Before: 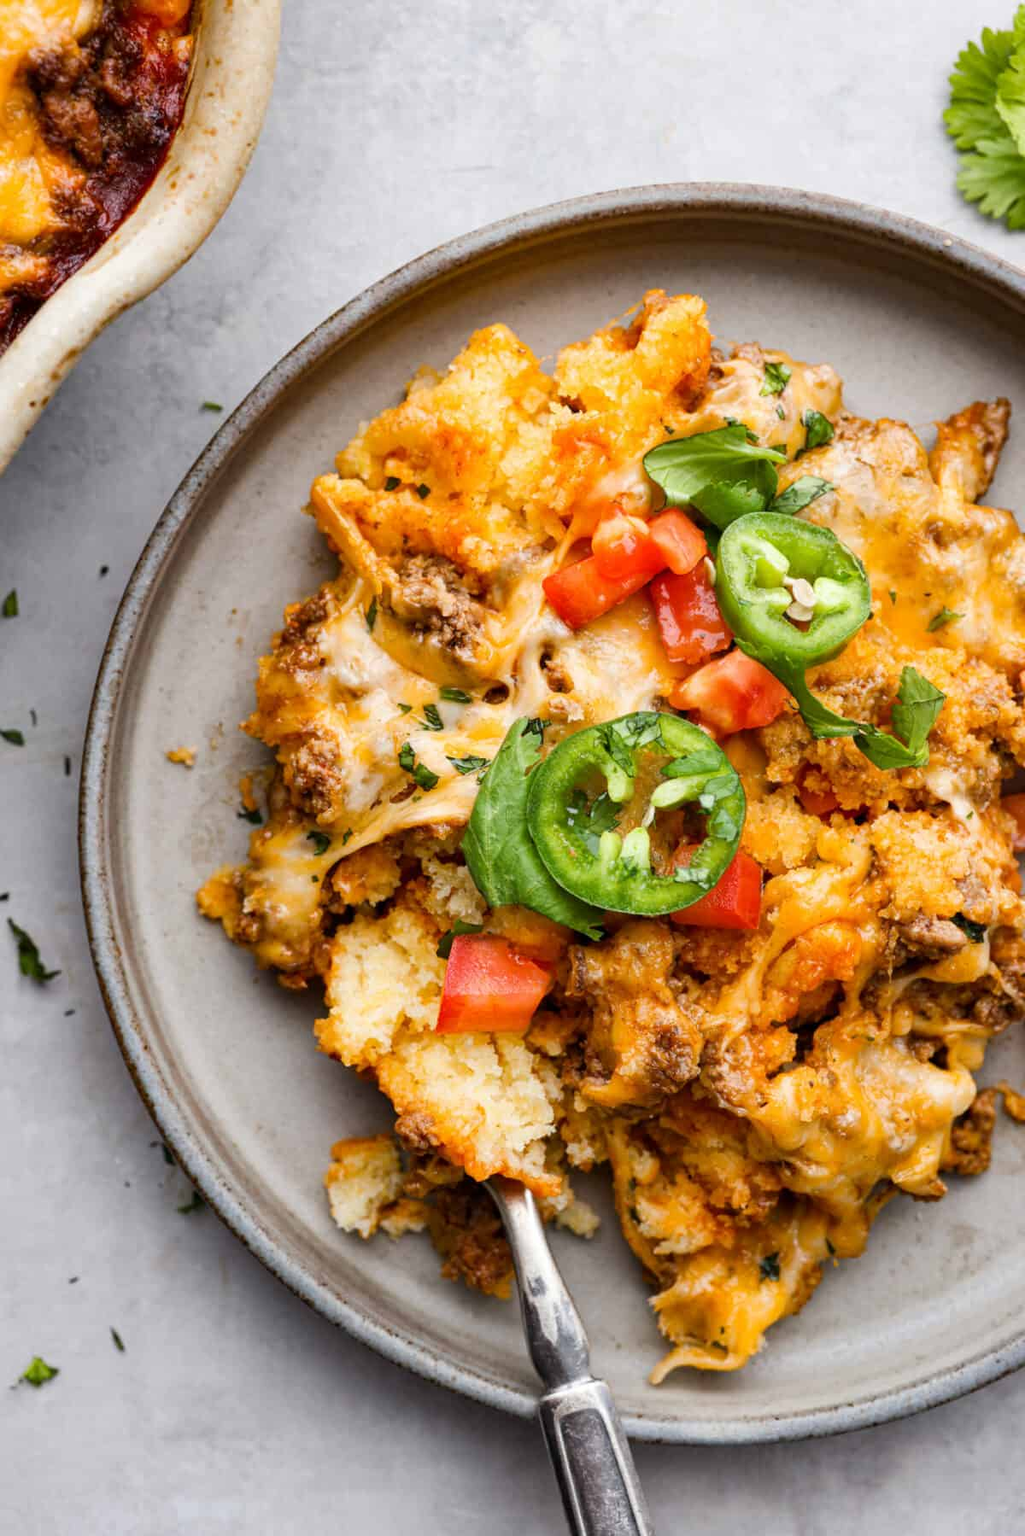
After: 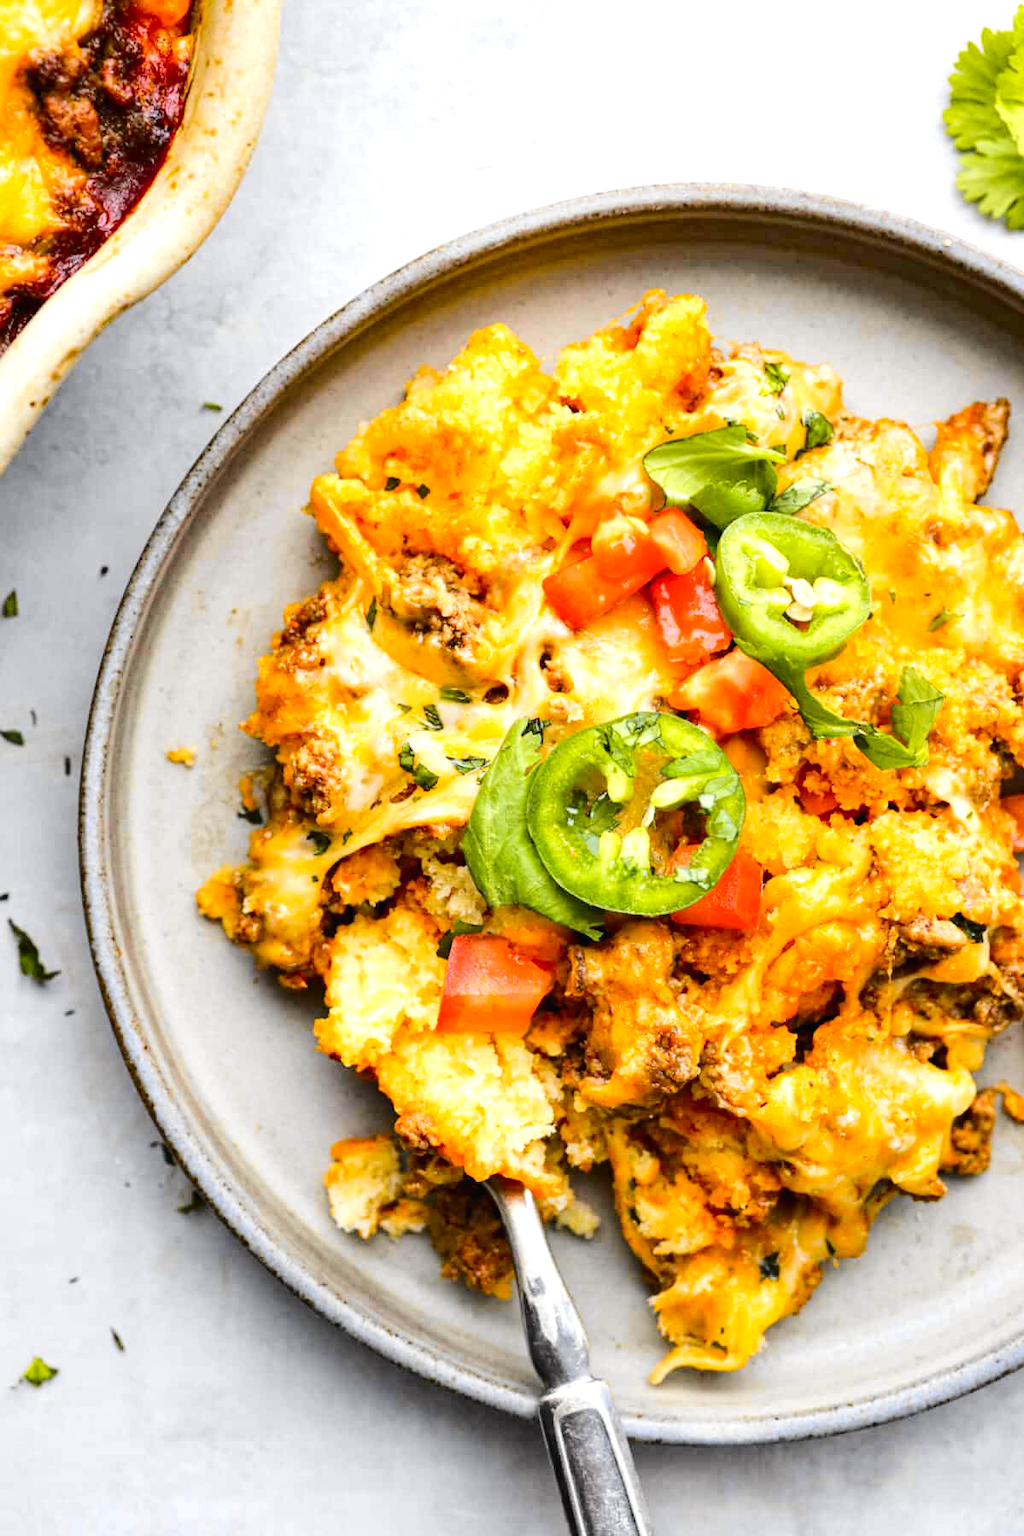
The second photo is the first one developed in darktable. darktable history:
exposure: exposure 0.661 EV, compensate highlight preservation false
tone curve: curves: ch0 [(0, 0.01) (0.097, 0.07) (0.204, 0.173) (0.447, 0.517) (0.539, 0.624) (0.733, 0.791) (0.879, 0.898) (1, 0.98)]; ch1 [(0, 0) (0.393, 0.415) (0.447, 0.448) (0.485, 0.494) (0.523, 0.509) (0.545, 0.541) (0.574, 0.561) (0.648, 0.674) (1, 1)]; ch2 [(0, 0) (0.369, 0.388) (0.449, 0.431) (0.499, 0.5) (0.521, 0.51) (0.53, 0.54) (0.564, 0.569) (0.674, 0.735) (1, 1)], color space Lab, independent channels, preserve colors none
